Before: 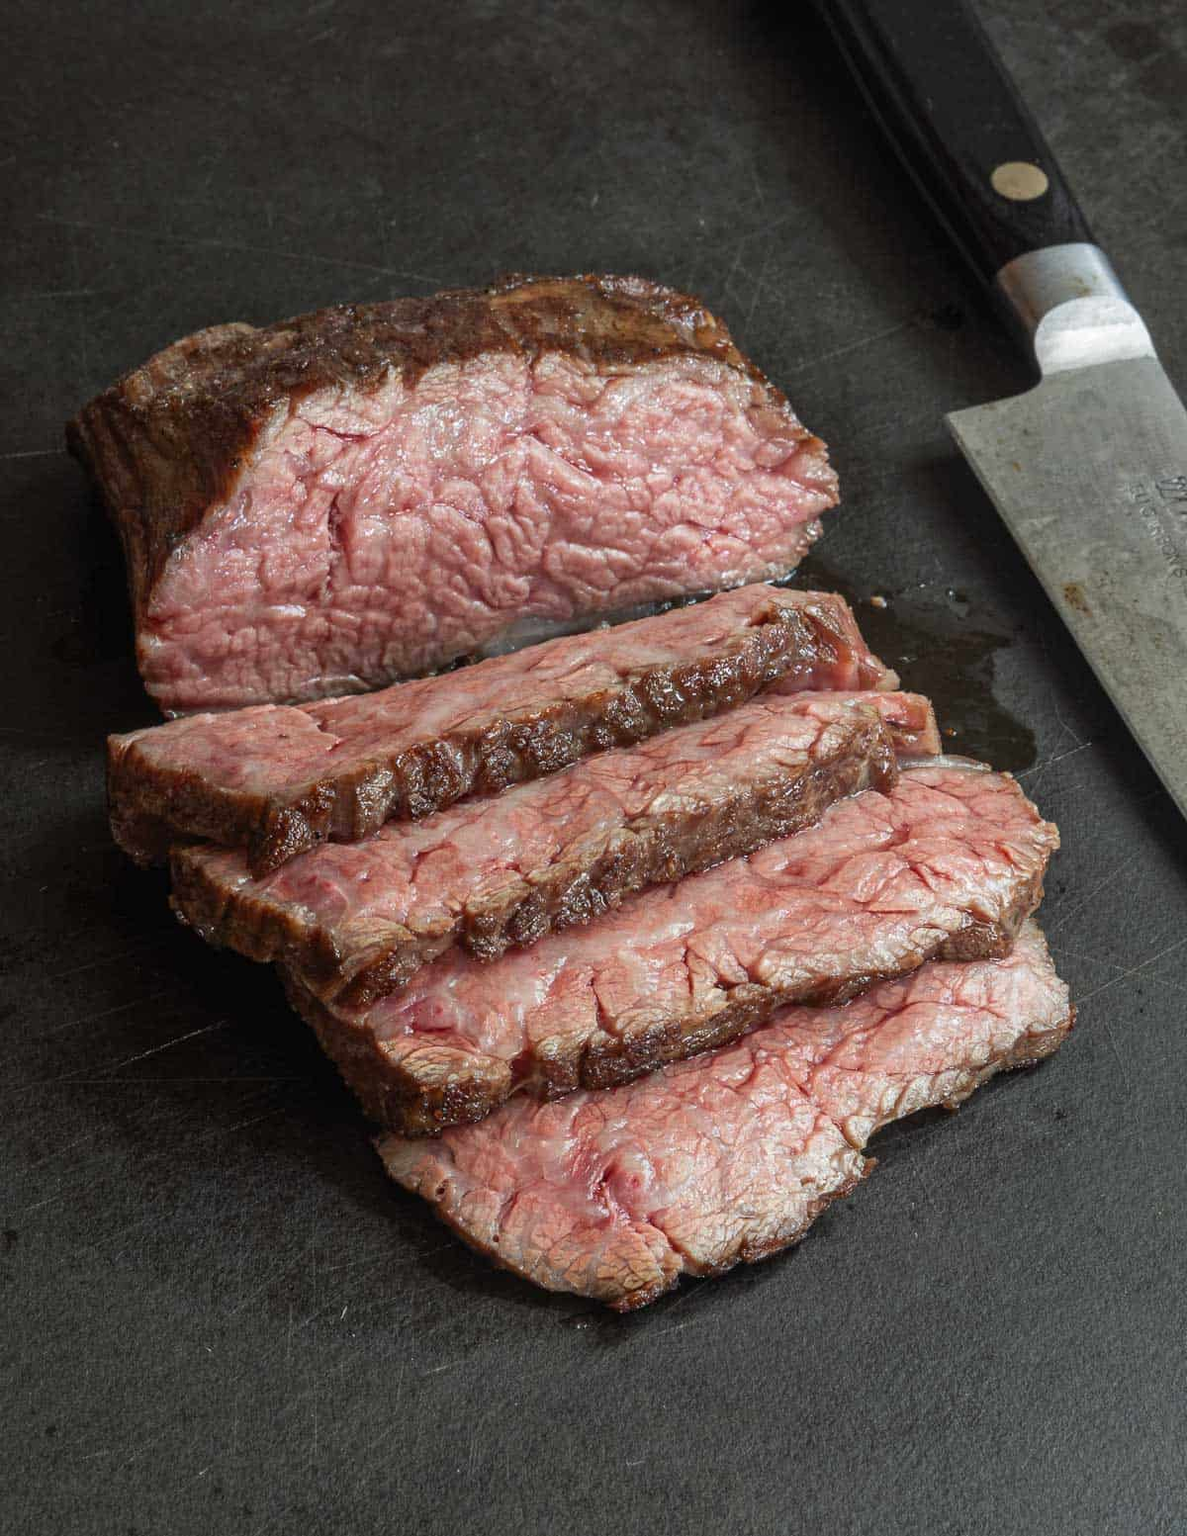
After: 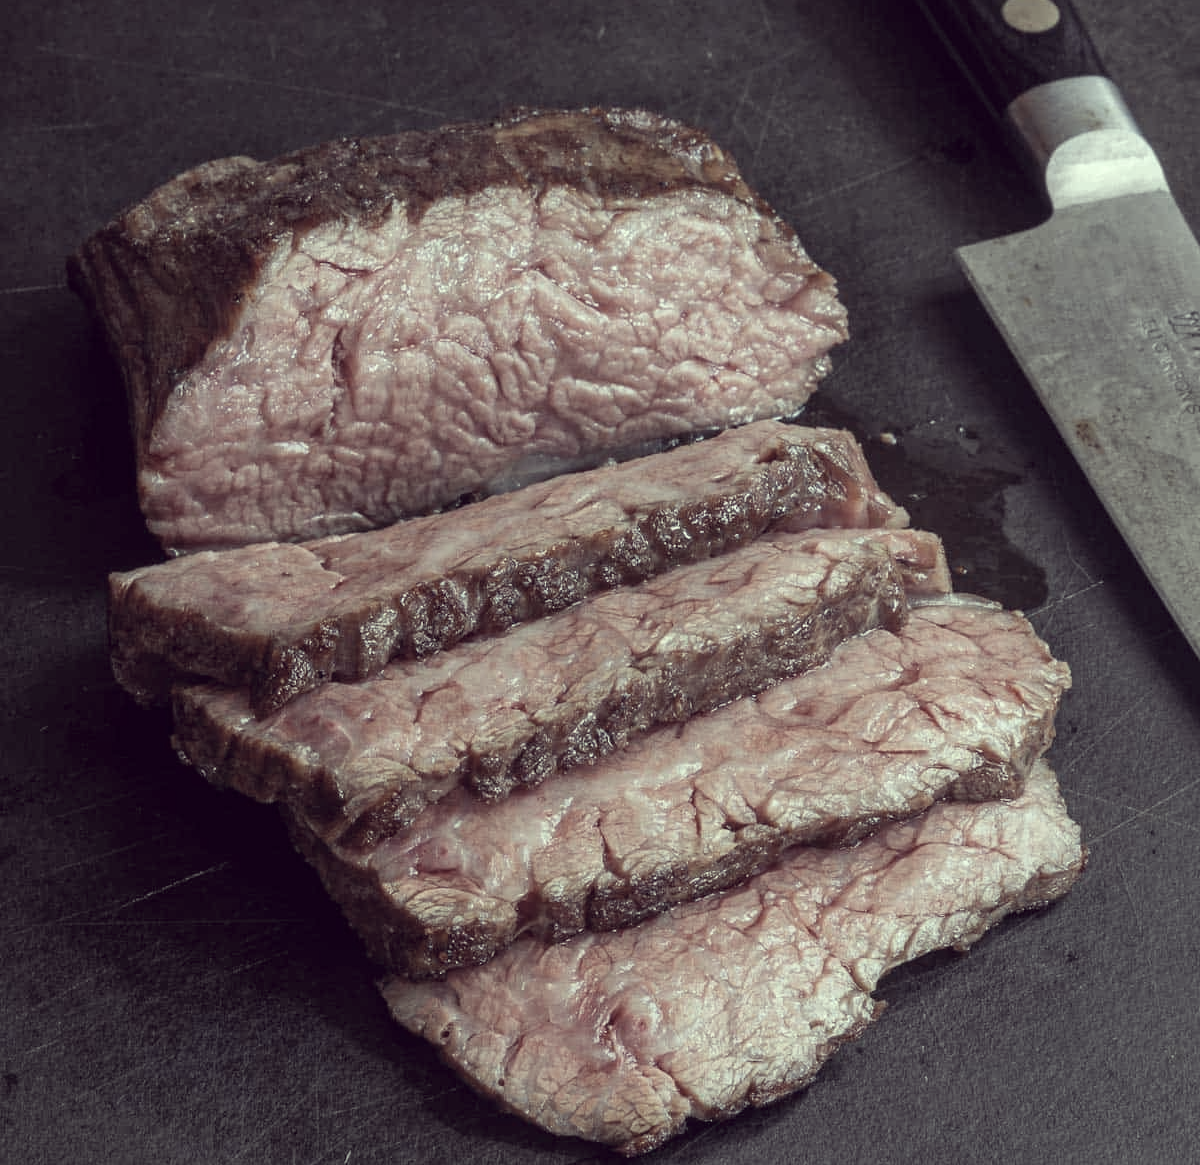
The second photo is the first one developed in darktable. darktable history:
crop: top 11.009%, bottom 13.933%
color correction: highlights a* -20.68, highlights b* 20.98, shadows a* 19.93, shadows b* -19.95, saturation 0.432
